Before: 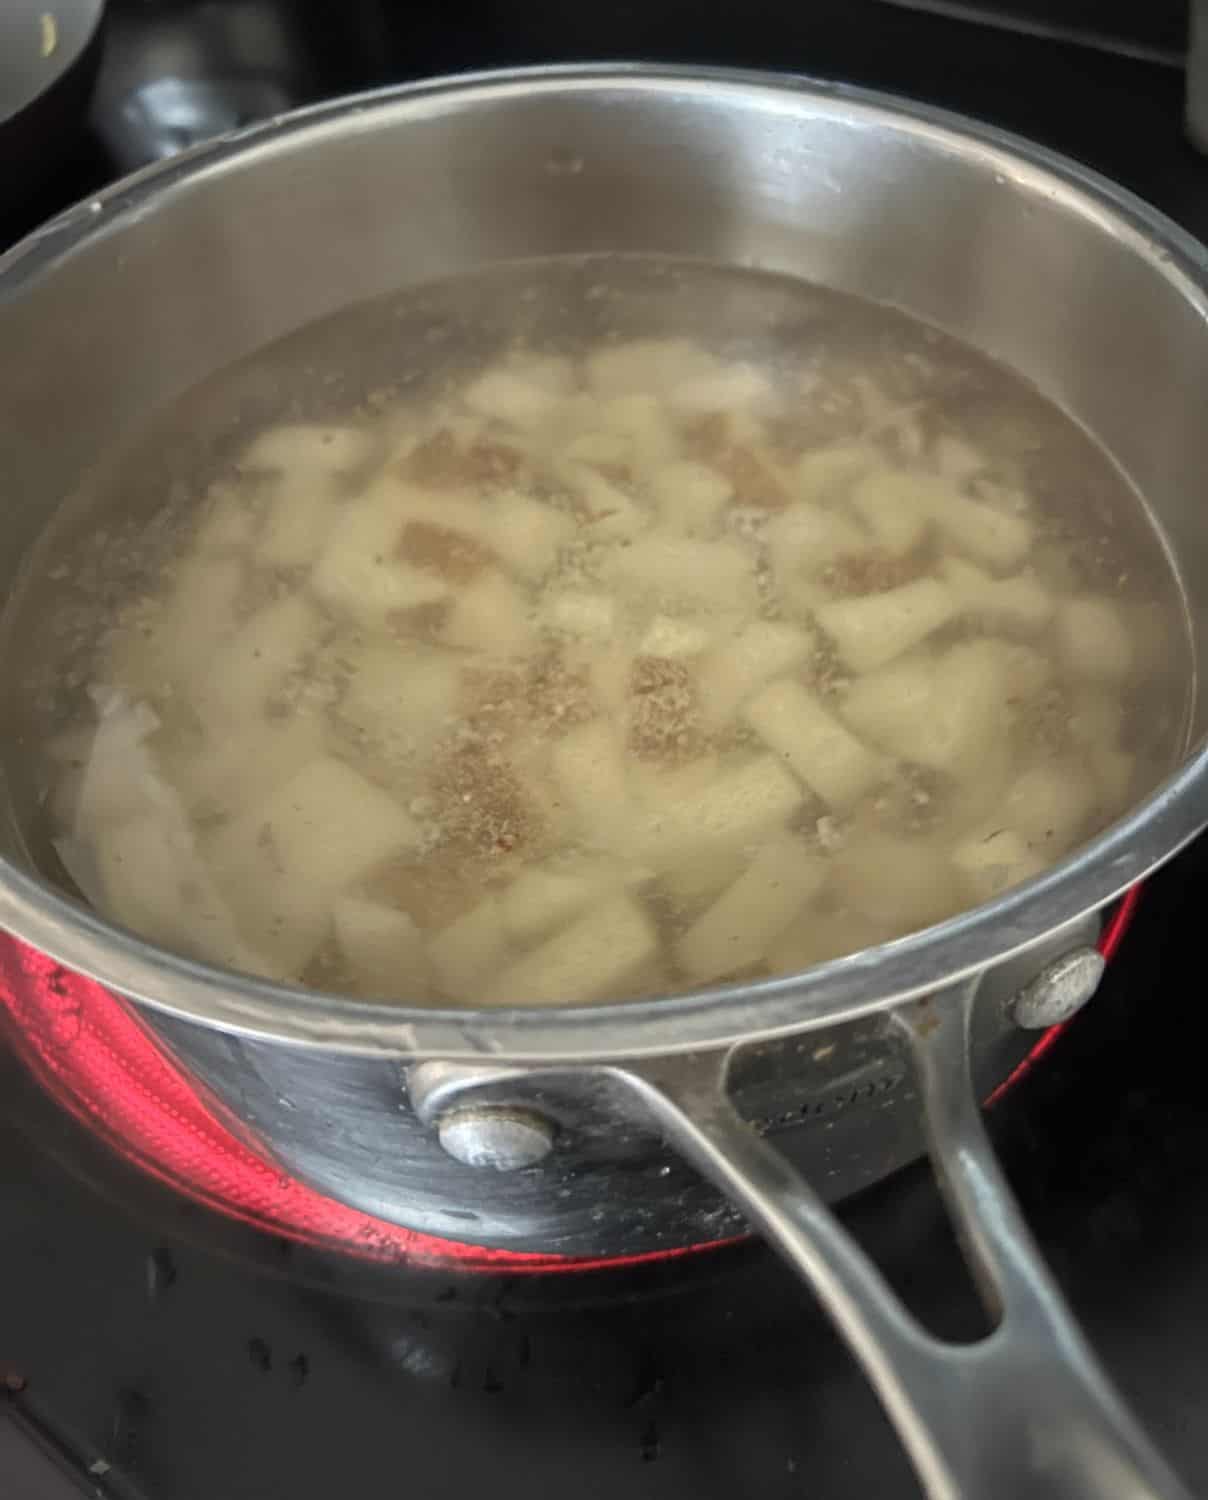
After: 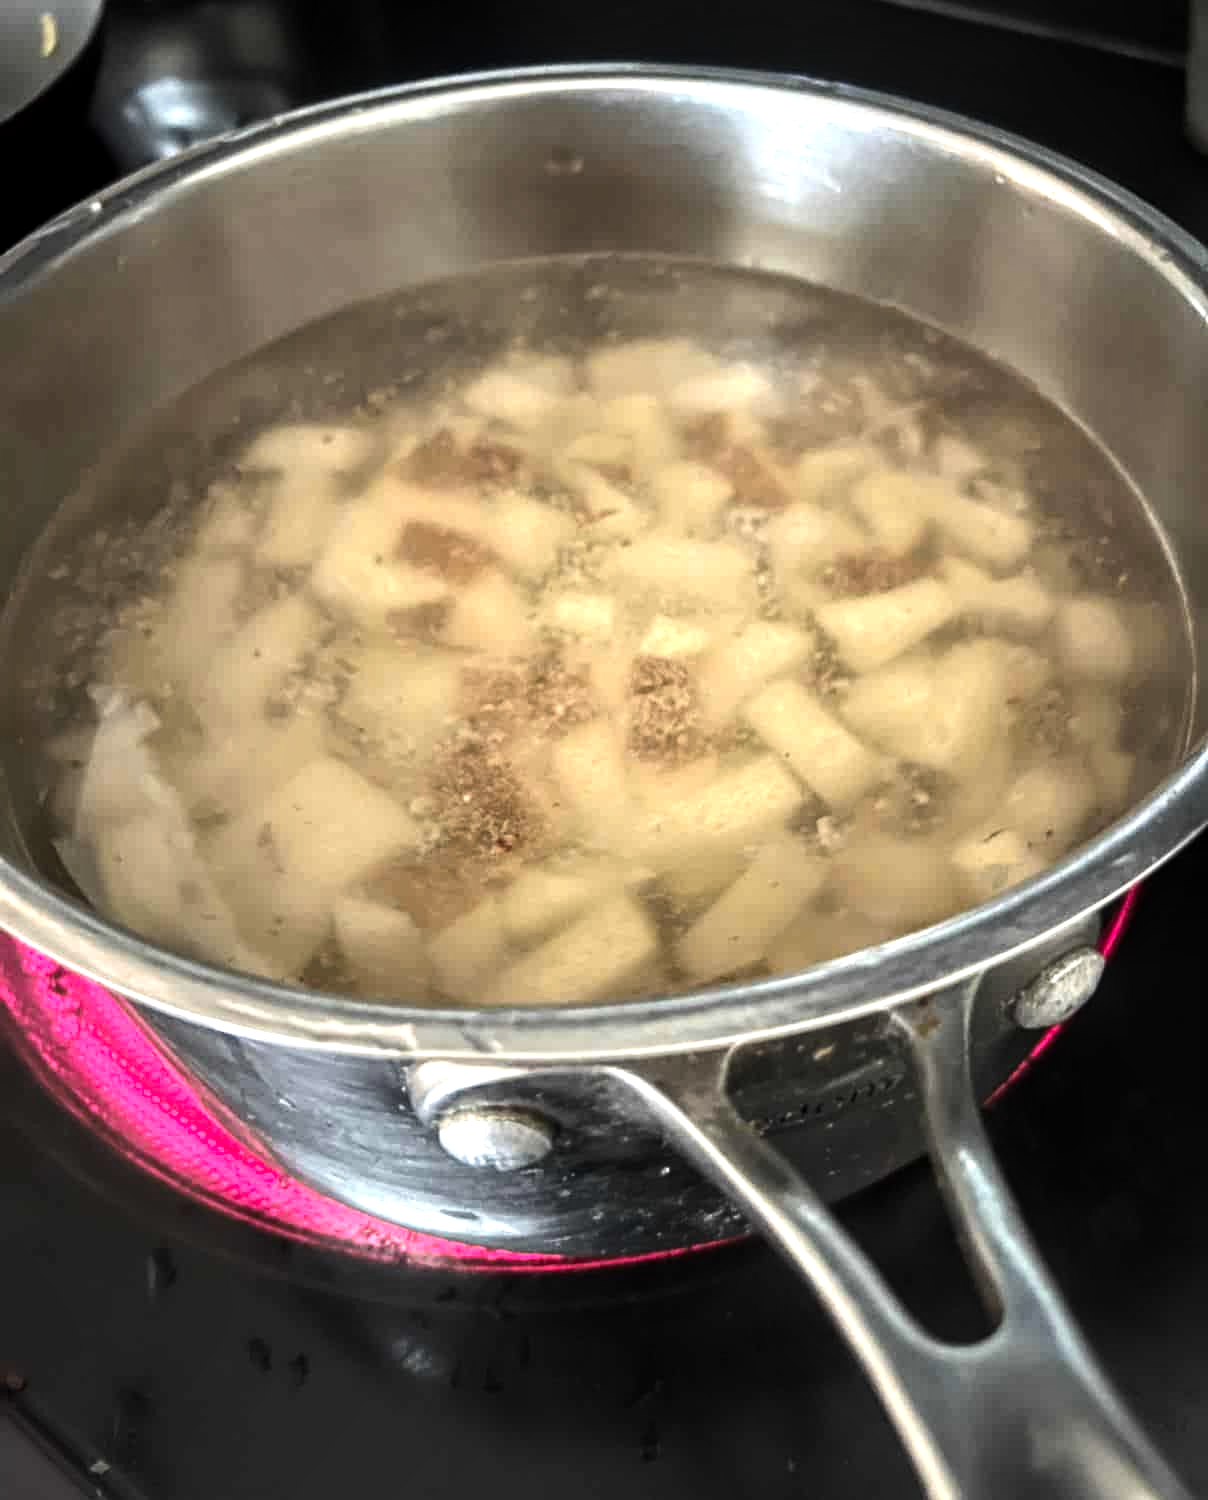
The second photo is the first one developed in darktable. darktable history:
color zones: curves: ch1 [(0.235, 0.558) (0.75, 0.5)]; ch2 [(0.25, 0.462) (0.749, 0.457)], mix 40.67%
local contrast: on, module defaults
tone equalizer: -8 EV -1.08 EV, -7 EV -1.01 EV, -6 EV -0.867 EV, -5 EV -0.578 EV, -3 EV 0.578 EV, -2 EV 0.867 EV, -1 EV 1.01 EV, +0 EV 1.08 EV, edges refinement/feathering 500, mask exposure compensation -1.57 EV, preserve details no
